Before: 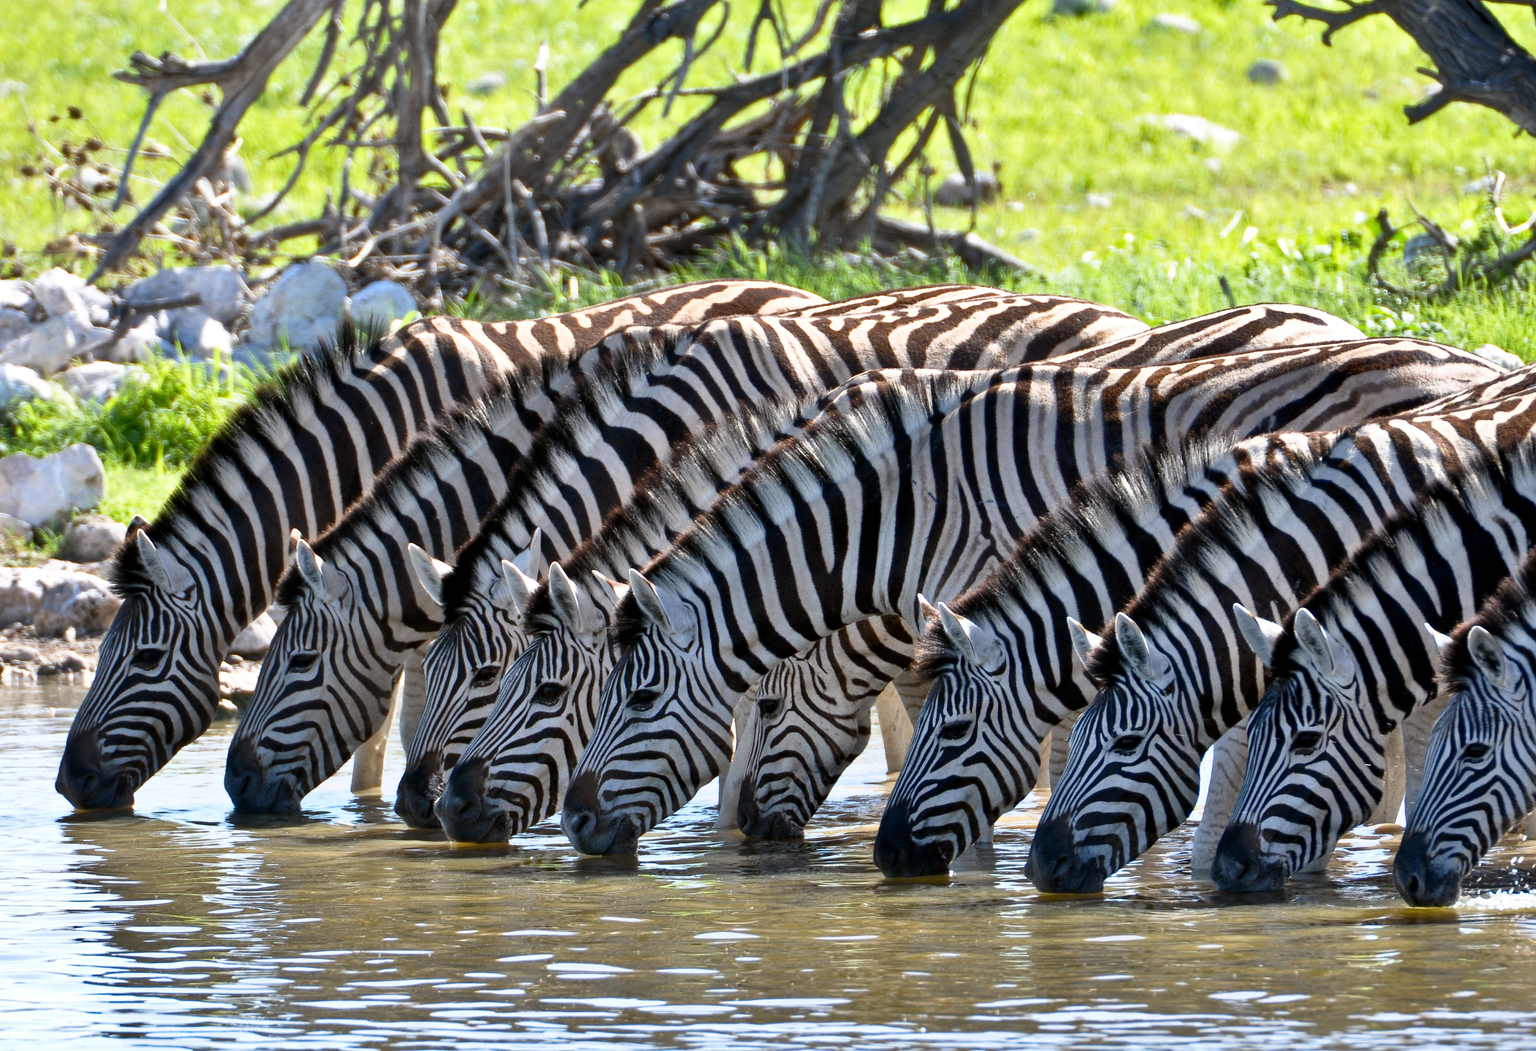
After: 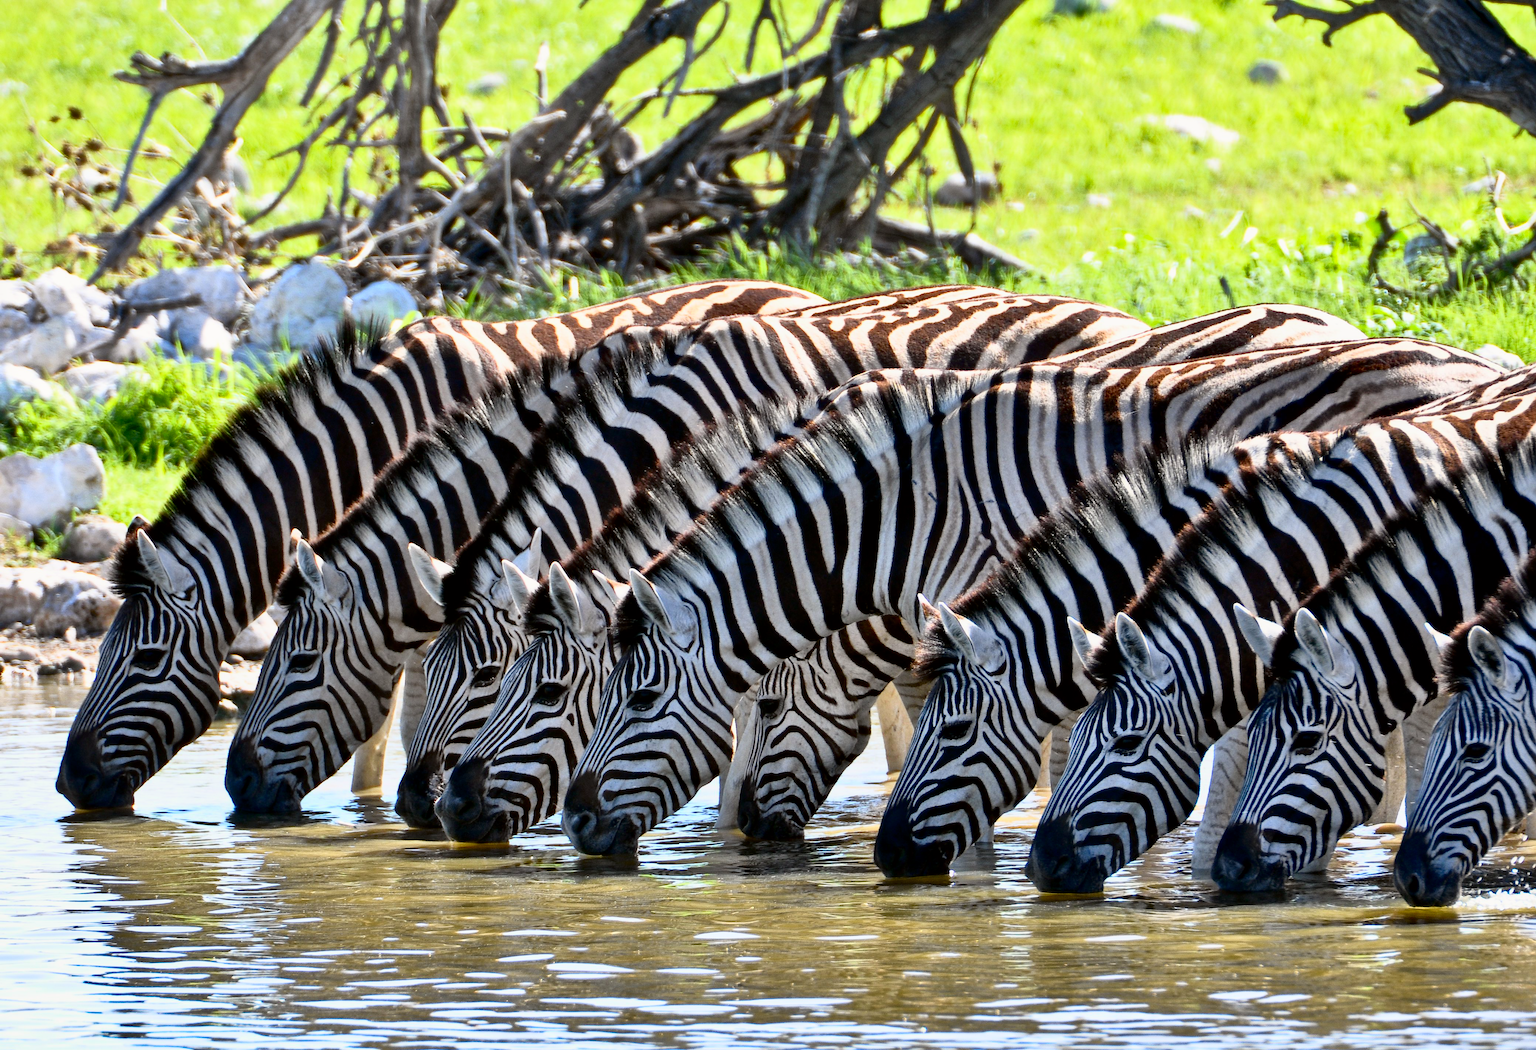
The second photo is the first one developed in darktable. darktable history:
tone curve: curves: ch0 [(0, 0) (0.128, 0.068) (0.292, 0.274) (0.46, 0.482) (0.653, 0.717) (0.819, 0.869) (0.998, 0.969)]; ch1 [(0, 0) (0.384, 0.365) (0.463, 0.45) (0.486, 0.486) (0.503, 0.504) (0.517, 0.517) (0.549, 0.572) (0.583, 0.615) (0.672, 0.699) (0.774, 0.817) (1, 1)]; ch2 [(0, 0) (0.374, 0.344) (0.446, 0.443) (0.494, 0.5) (0.527, 0.529) (0.565, 0.591) (0.644, 0.682) (1, 1)], color space Lab, independent channels, preserve colors none
local contrast: mode bilateral grid, contrast 20, coarseness 50, detail 120%, midtone range 0.2
